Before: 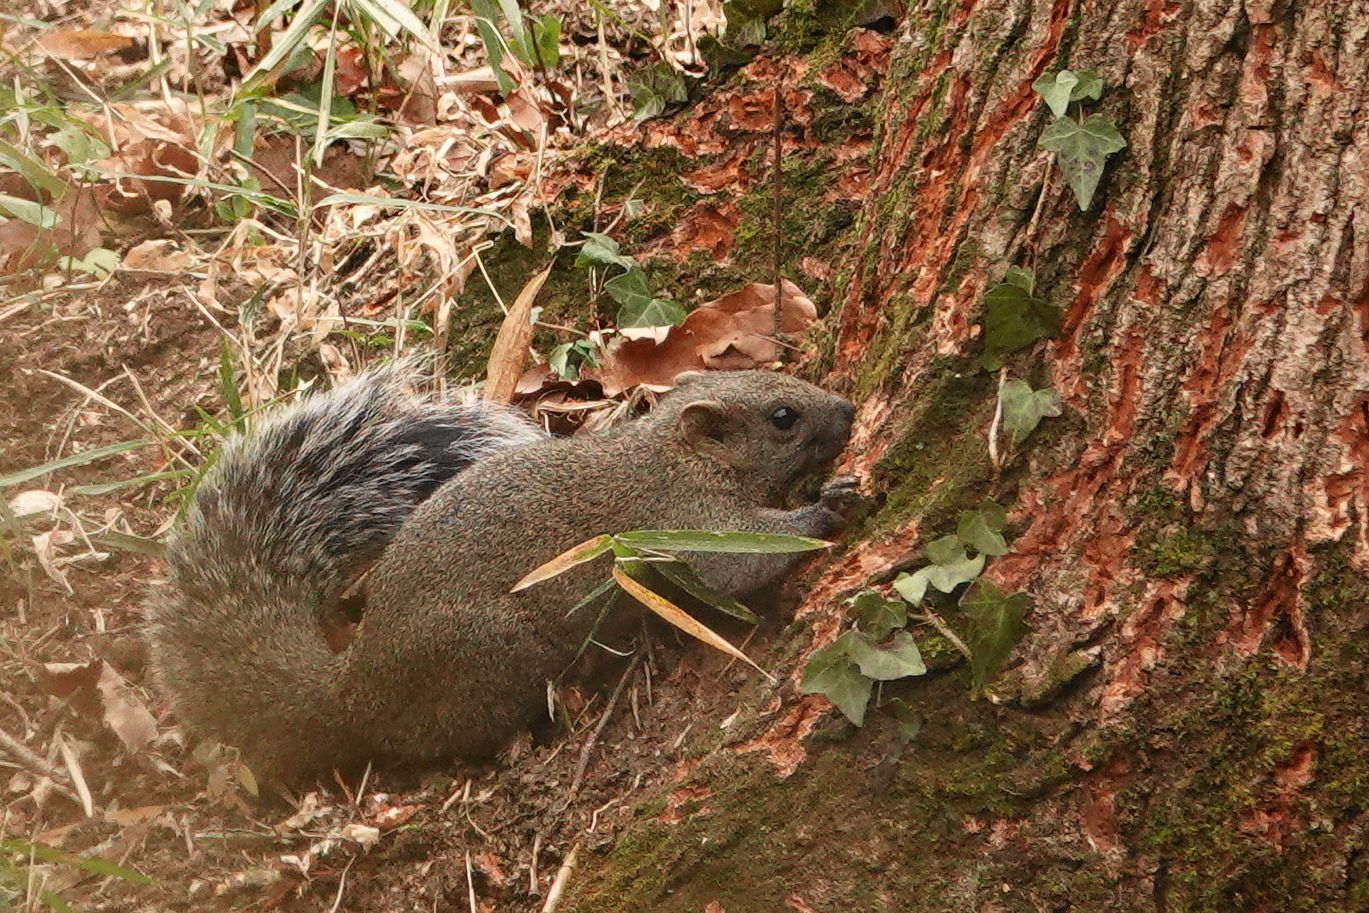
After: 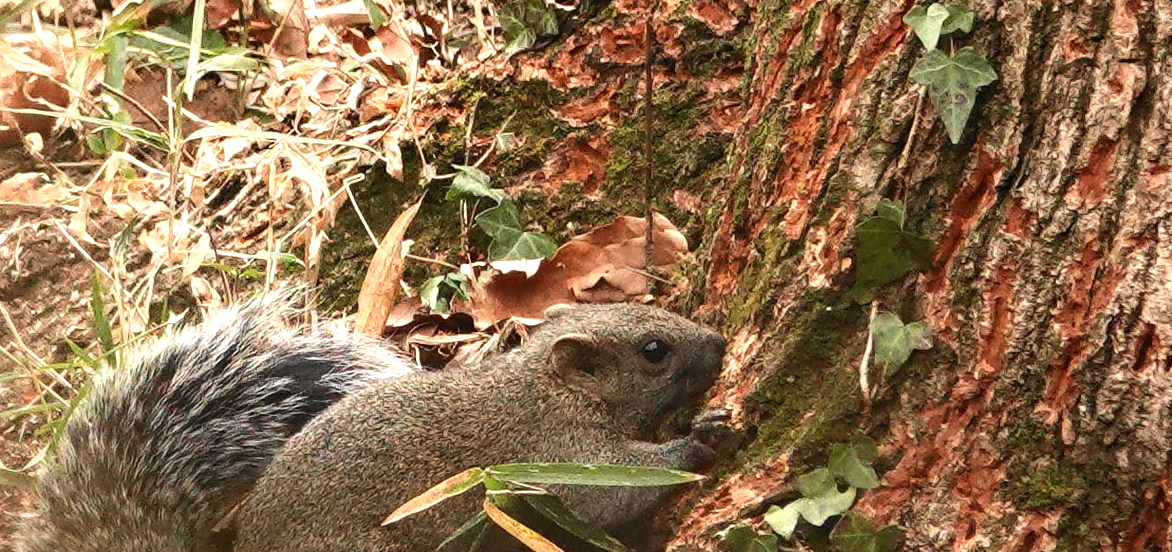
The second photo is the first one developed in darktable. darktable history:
crop and rotate: left 9.452%, top 7.341%, right 4.89%, bottom 32.135%
tone equalizer: -8 EV 0.001 EV, -7 EV -0.002 EV, -6 EV 0.005 EV, -5 EV -0.063 EV, -4 EV -0.136 EV, -3 EV -0.181 EV, -2 EV 0.232 EV, -1 EV 0.71 EV, +0 EV 0.472 EV
